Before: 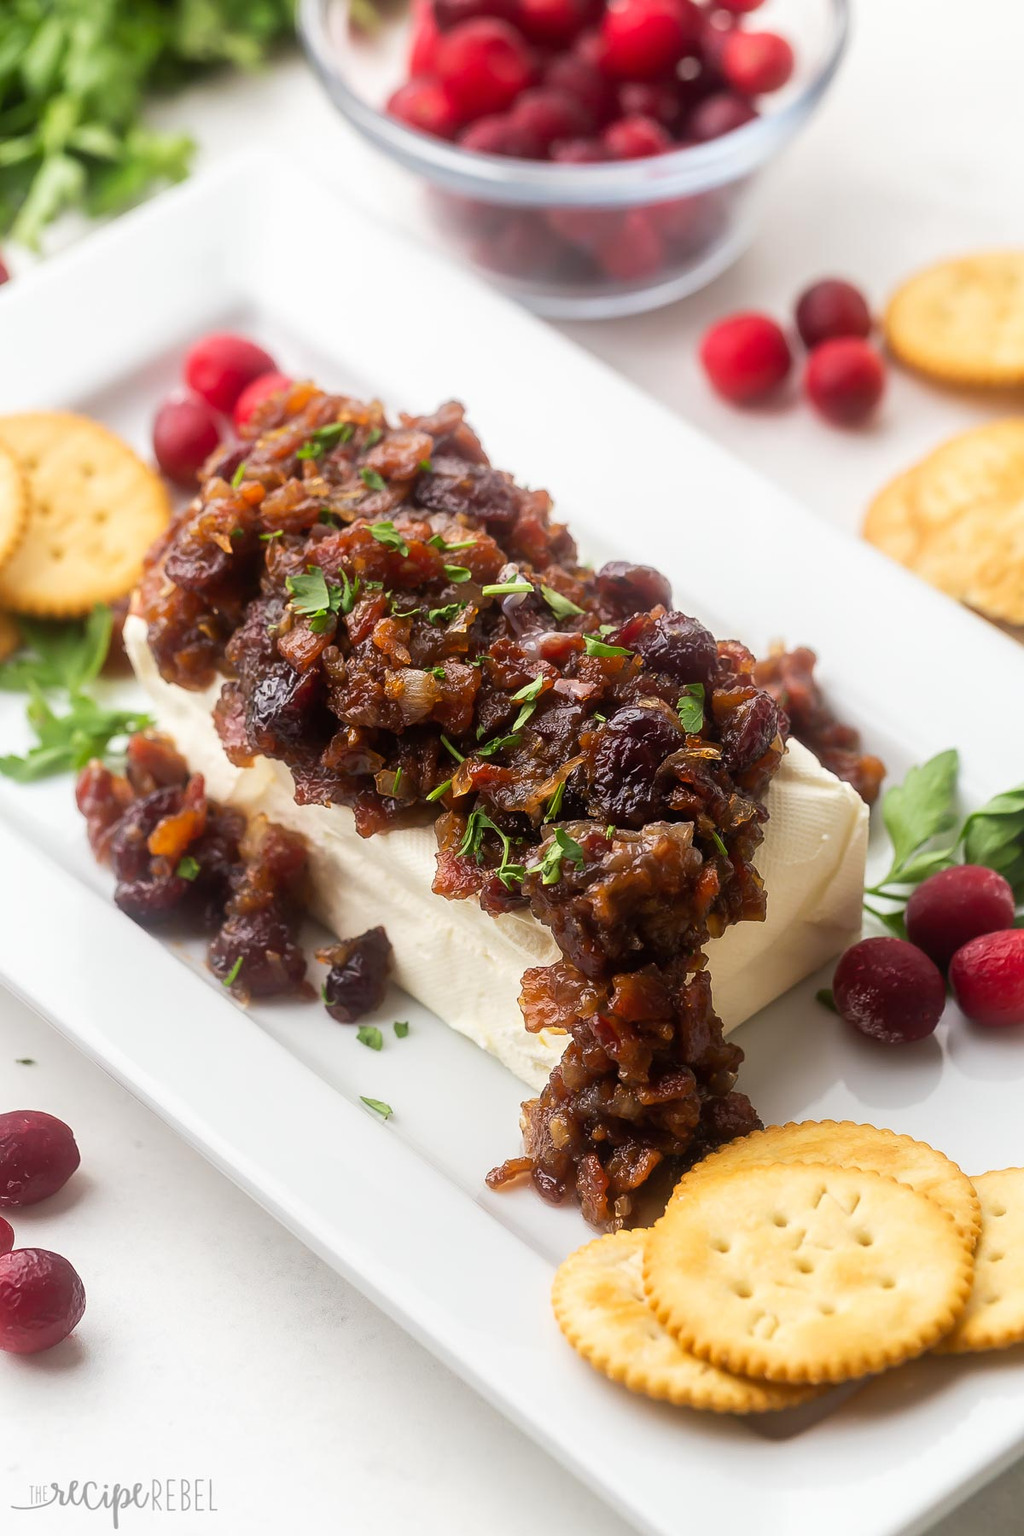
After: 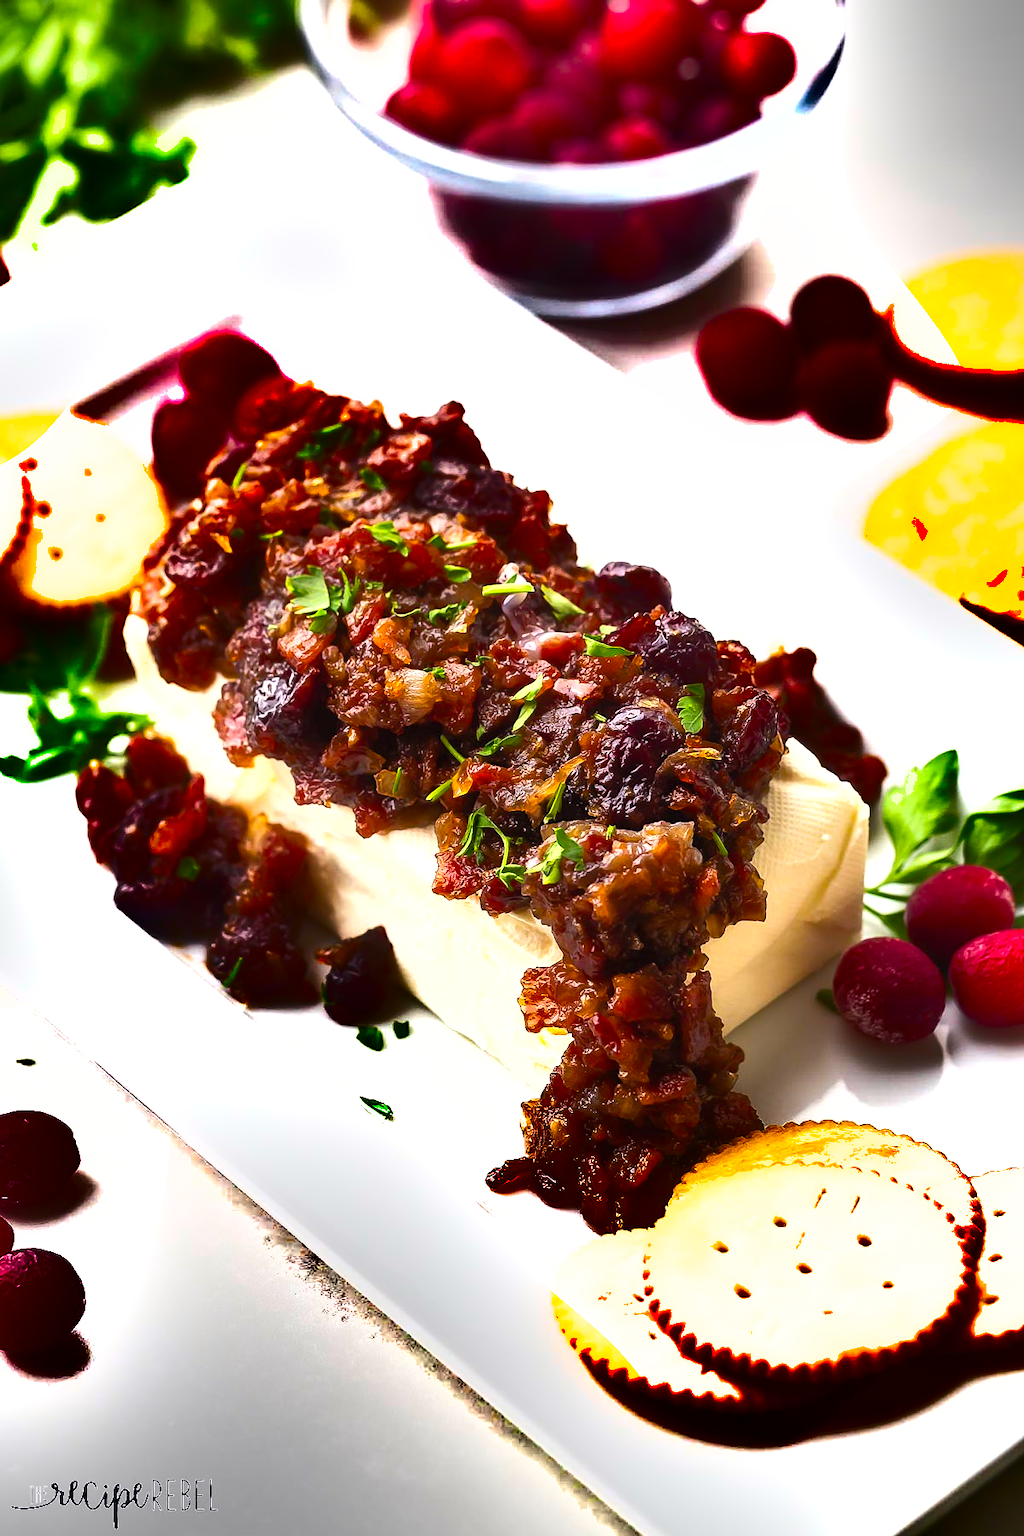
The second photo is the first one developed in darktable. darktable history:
color balance rgb: power › chroma 0.473%, power › hue 262.85°, perceptual saturation grading › global saturation 31.002%
contrast brightness saturation: contrast 0.2, brightness 0.151, saturation 0.135
shadows and highlights: radius 123.07, shadows 98.19, white point adjustment -2.96, highlights -99.49, soften with gaussian
levels: black 0.023%, white 99.91%, levels [0, 0.43, 0.859]
